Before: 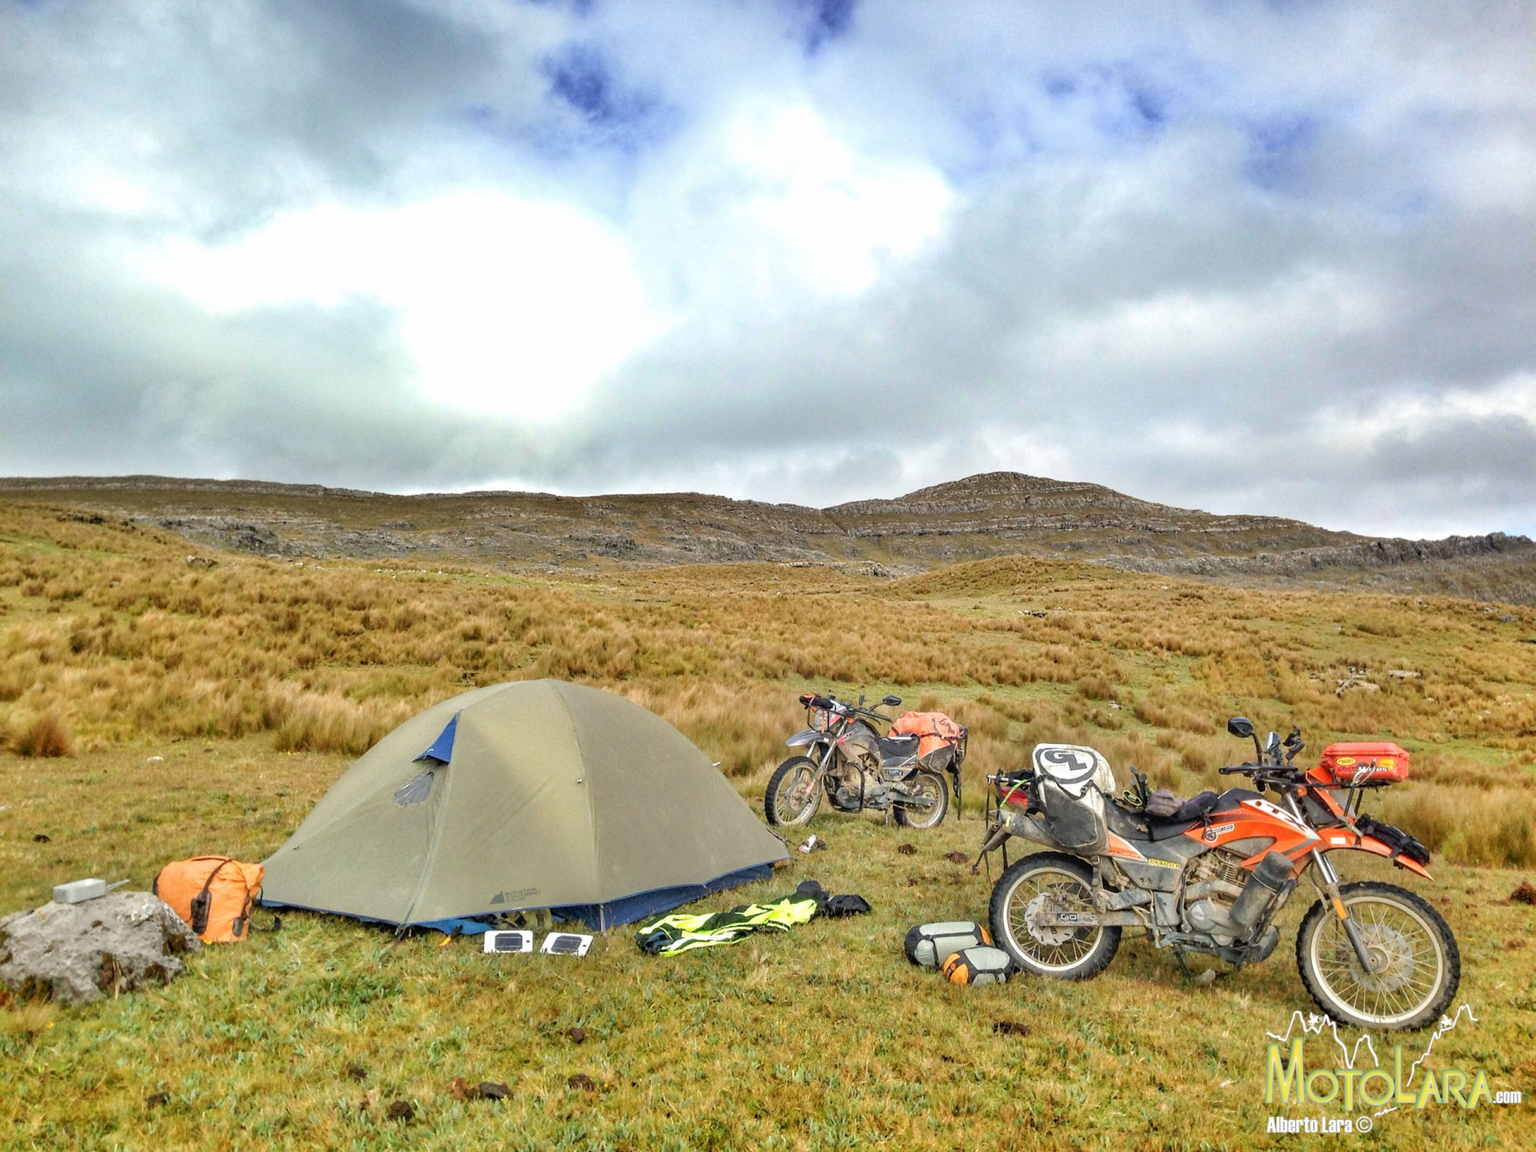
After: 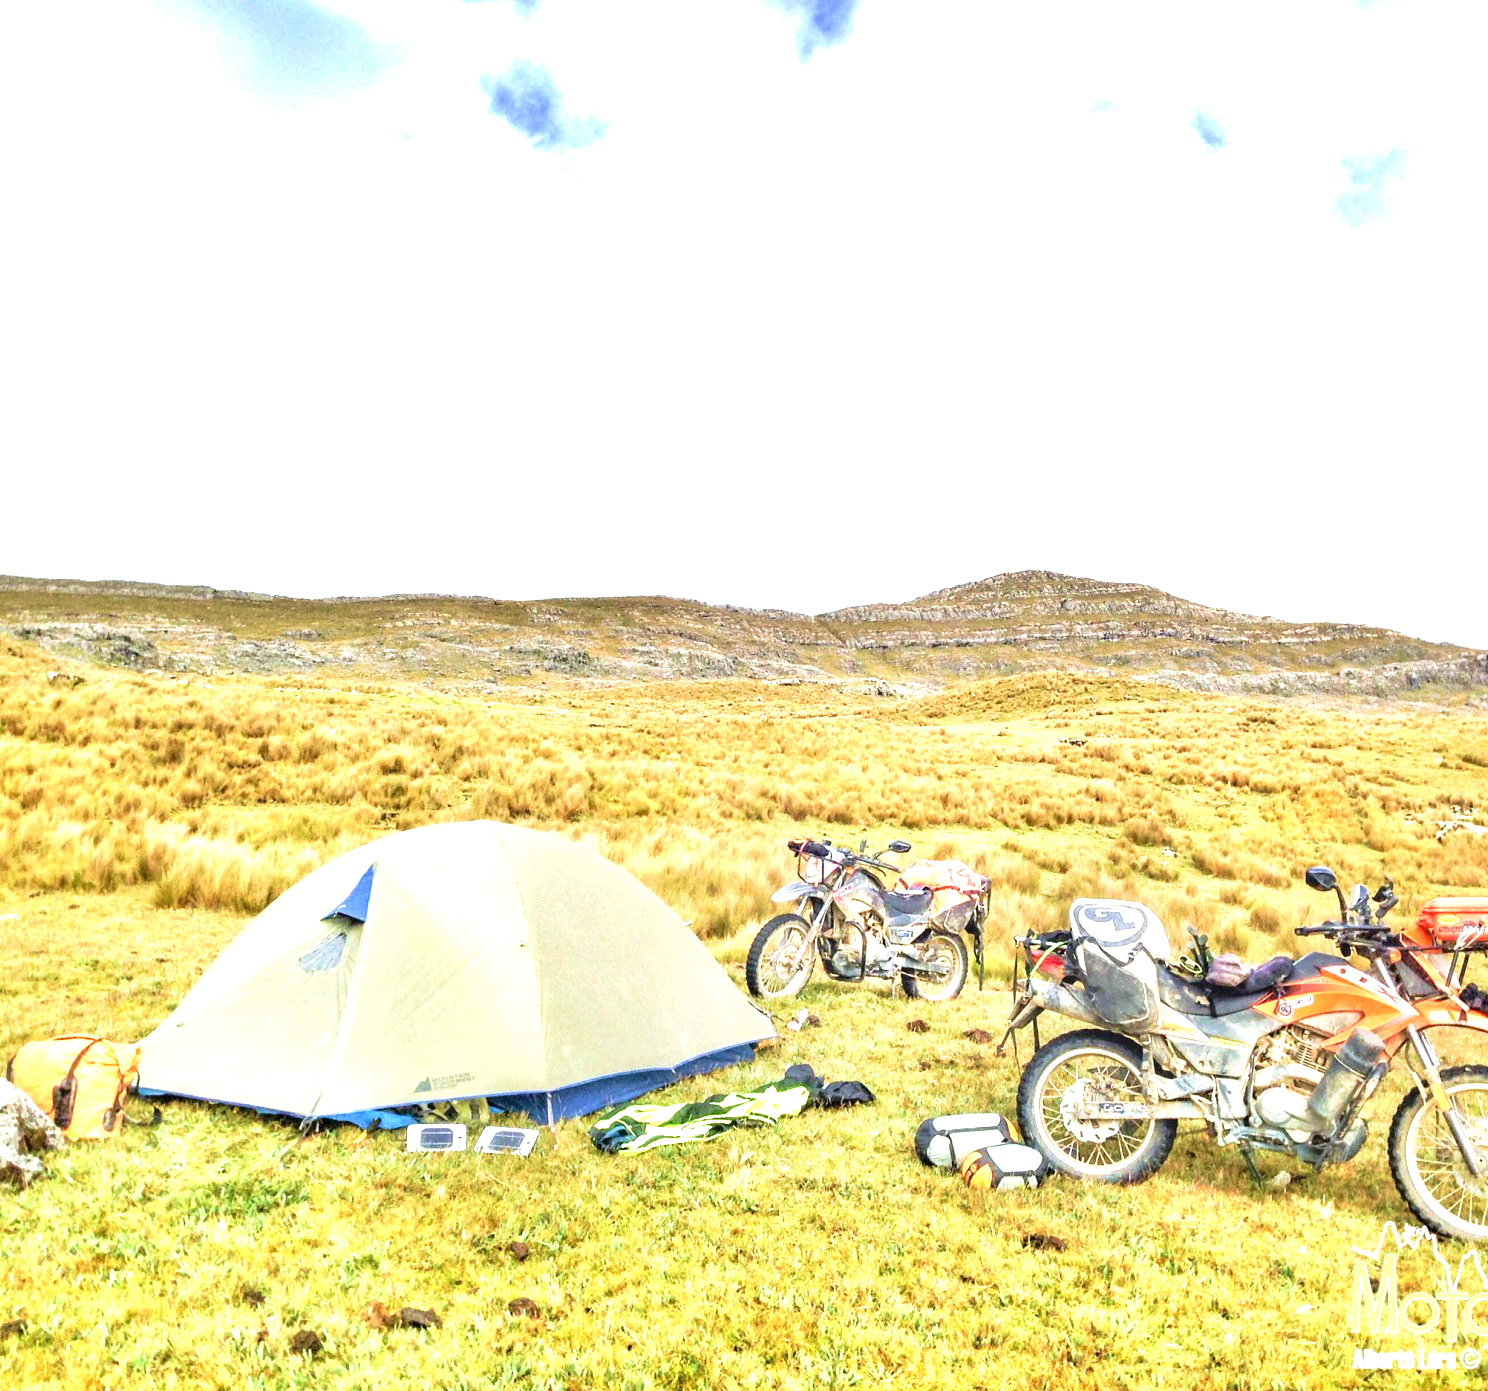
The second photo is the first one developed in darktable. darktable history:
crop and rotate: left 9.597%, right 10.195%
exposure: black level correction 0, exposure 1.55 EV, compensate exposure bias true, compensate highlight preservation false
white balance: red 0.974, blue 1.044
velvia: strength 45%
